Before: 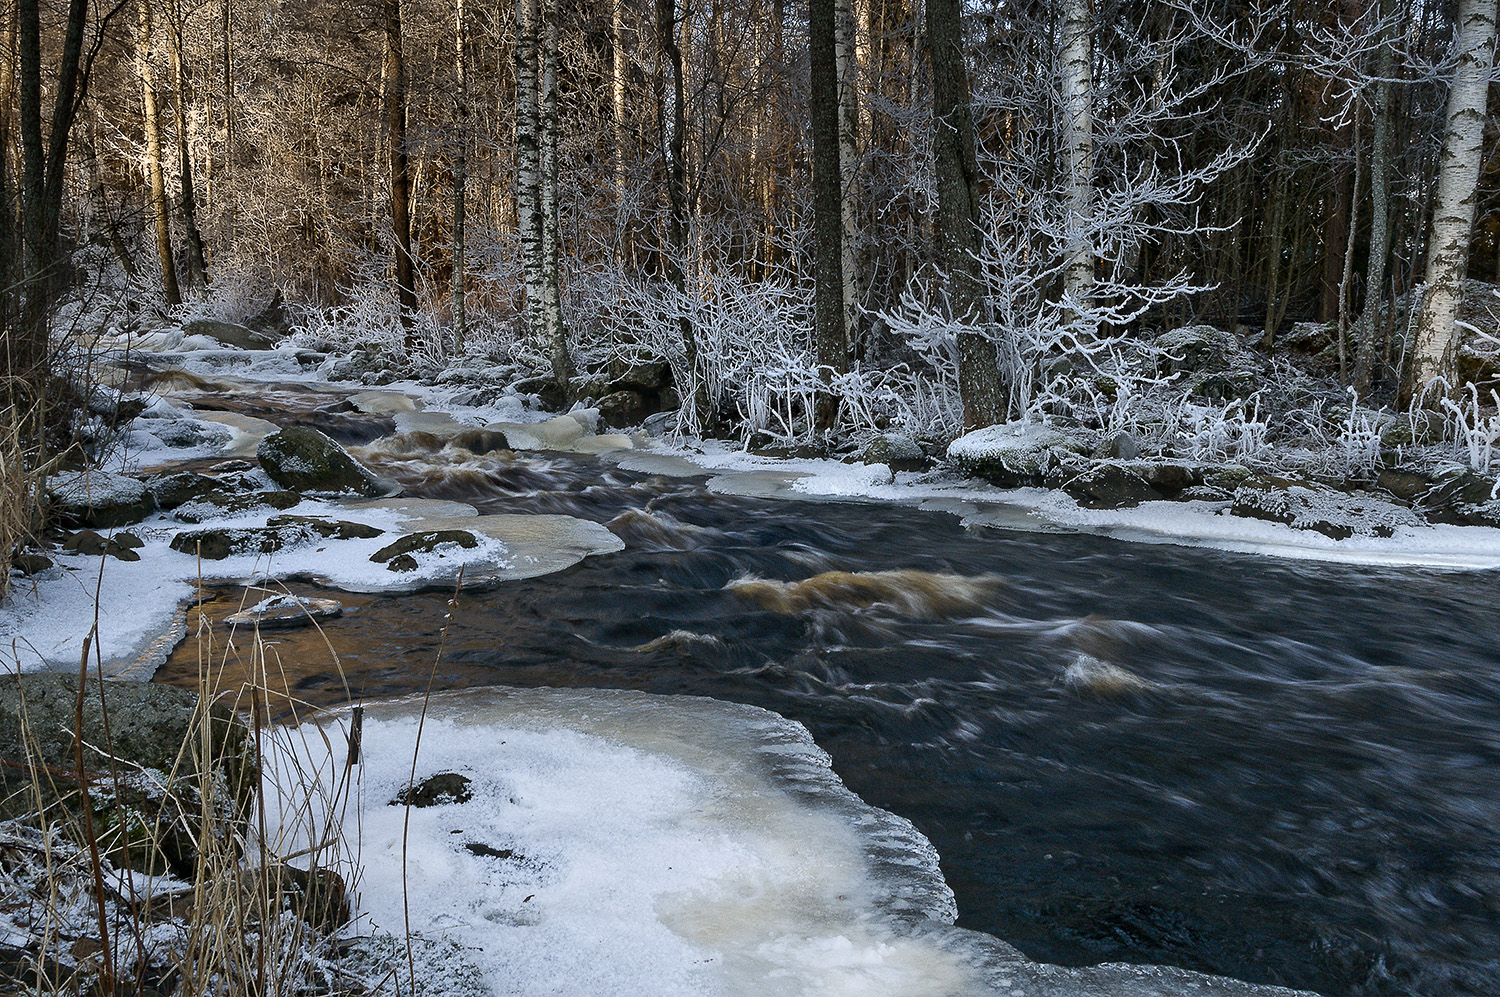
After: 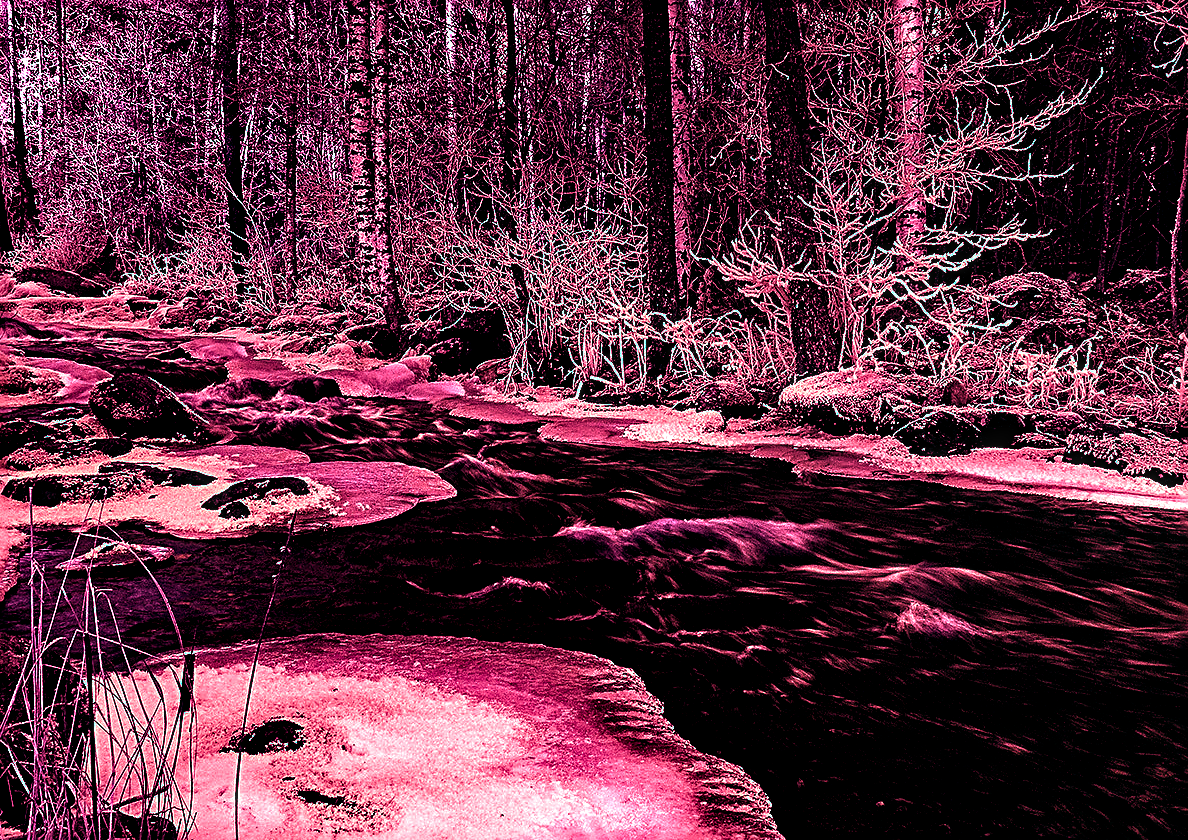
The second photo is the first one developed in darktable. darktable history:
sharpen: radius 3.025, amount 0.757
local contrast: highlights 60%, shadows 60%, detail 160%
color contrast: blue-yellow contrast 0.62
crop: left 11.225%, top 5.381%, right 9.565%, bottom 10.314%
tone equalizer: on, module defaults
color balance rgb: shadows lift › luminance -18.76%, shadows lift › chroma 35.44%, power › luminance -3.76%, power › hue 142.17°, highlights gain › chroma 7.5%, highlights gain › hue 184.75°, global offset › luminance -0.52%, global offset › chroma 0.91%, global offset › hue 173.36°, shadows fall-off 300%, white fulcrum 2 EV, highlights fall-off 300%, linear chroma grading › shadows 17.19%, linear chroma grading › highlights 61.12%, linear chroma grading › global chroma 50%, hue shift -150.52°, perceptual brilliance grading › global brilliance 12%, mask middle-gray fulcrum 100%, contrast gray fulcrum 38.43%, contrast 35.15%, saturation formula JzAzBz (2021)
color zones: curves: ch0 [(0.203, 0.433) (0.607, 0.517) (0.697, 0.696) (0.705, 0.897)]
